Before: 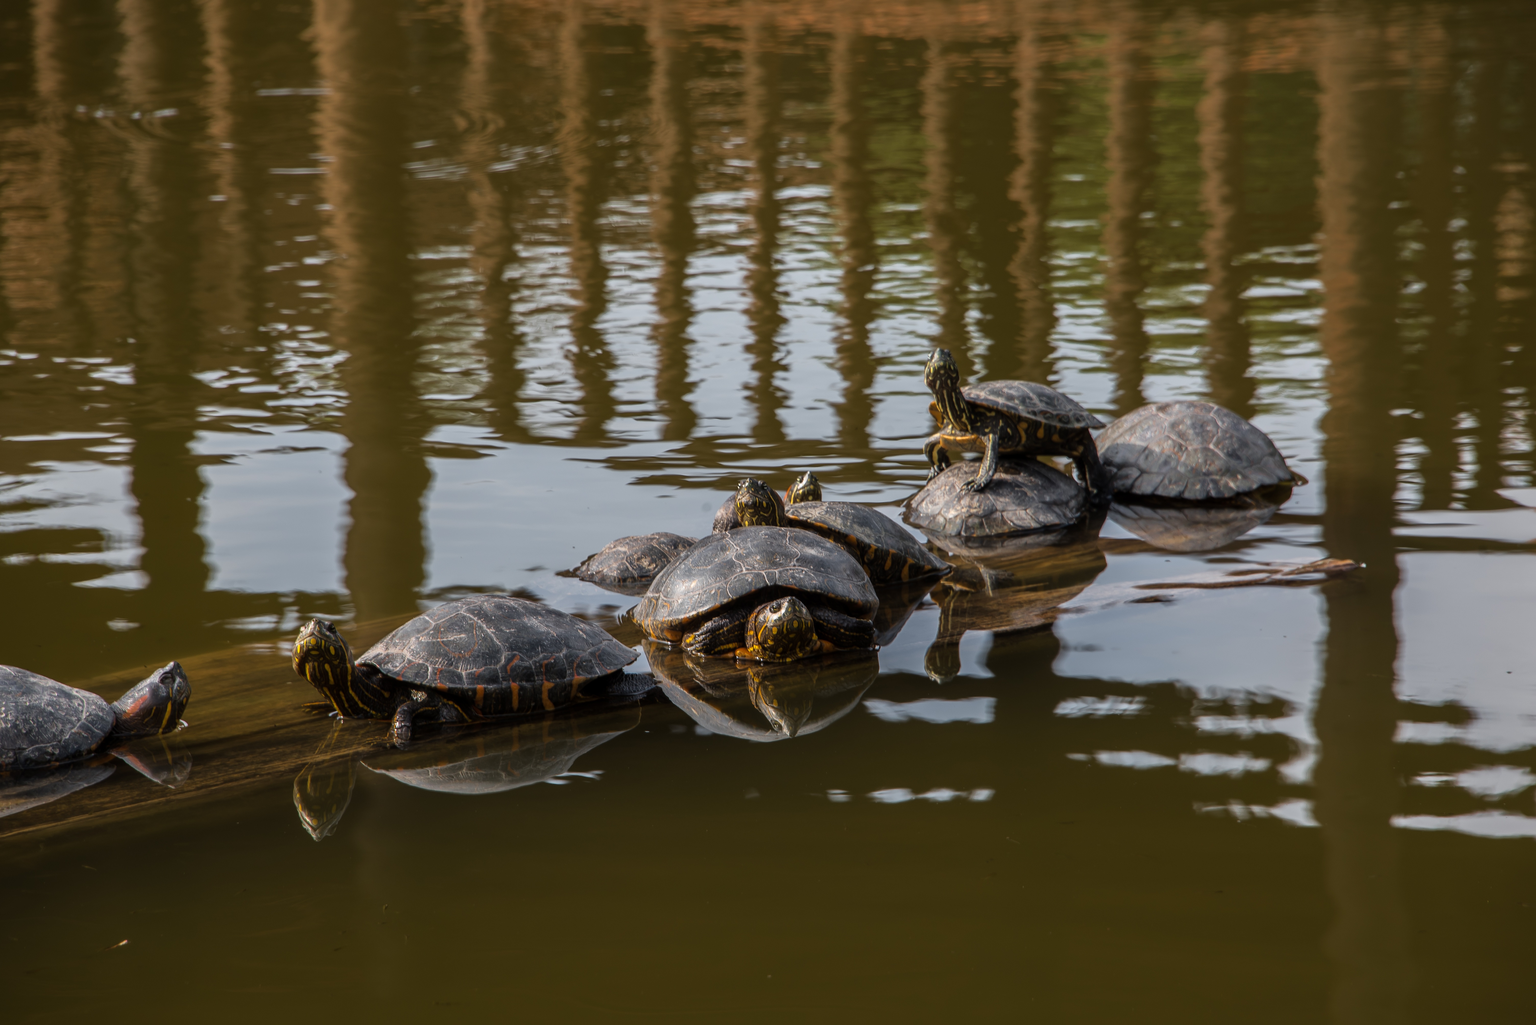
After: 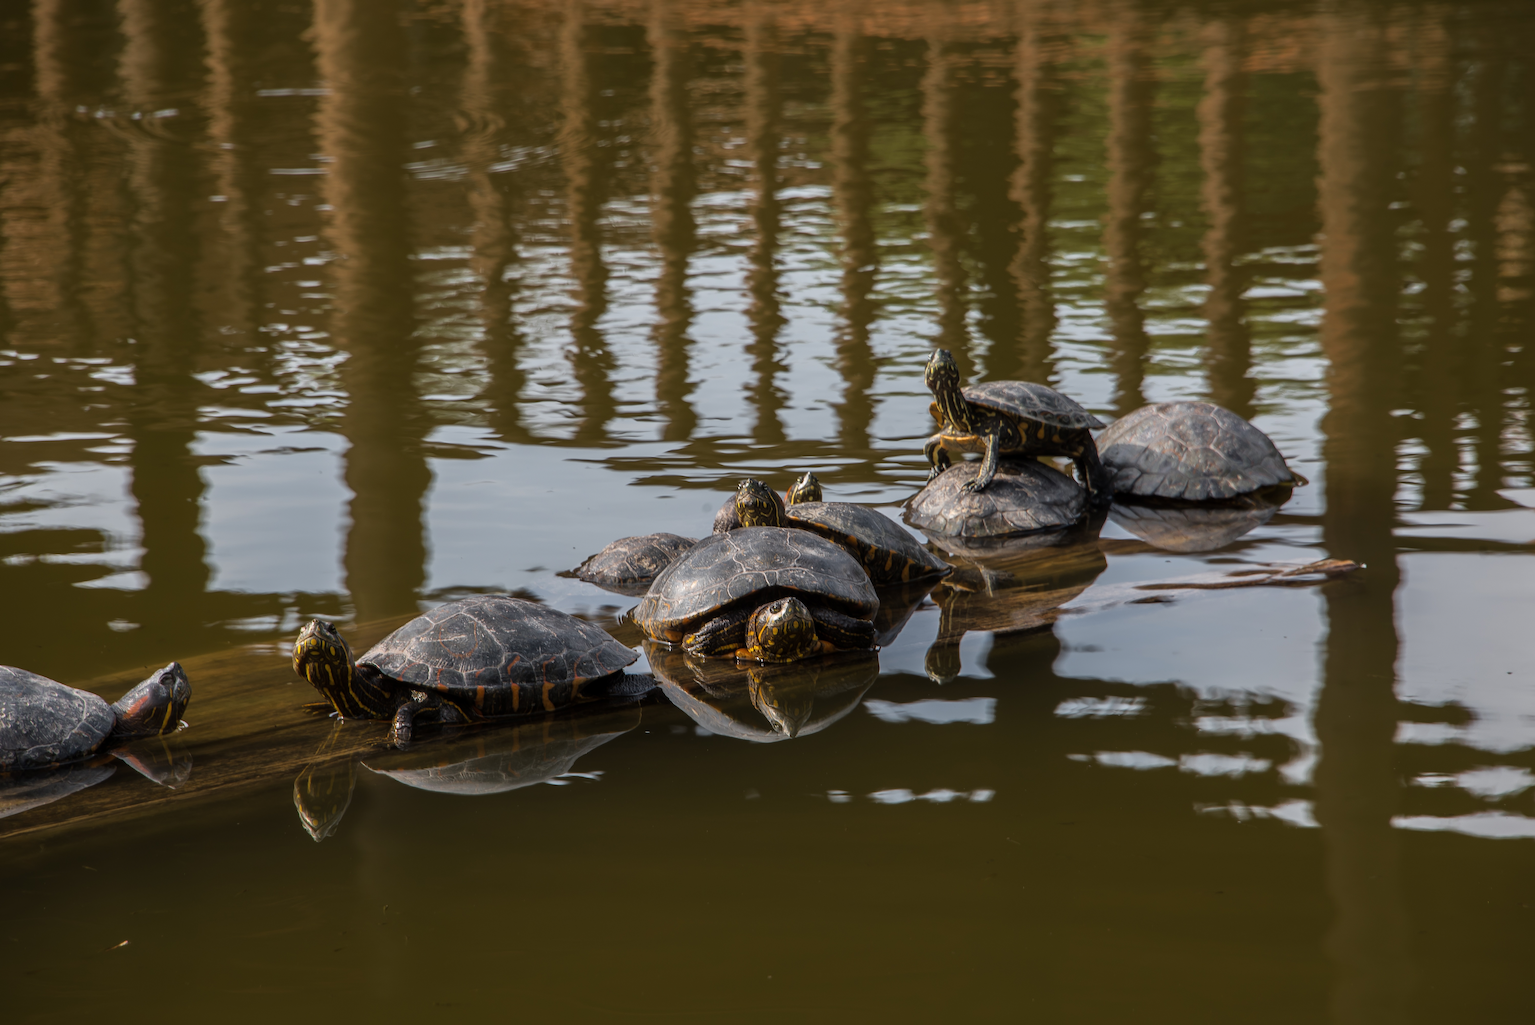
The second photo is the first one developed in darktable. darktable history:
color correction: highlights b* 0.063, saturation 0.977
